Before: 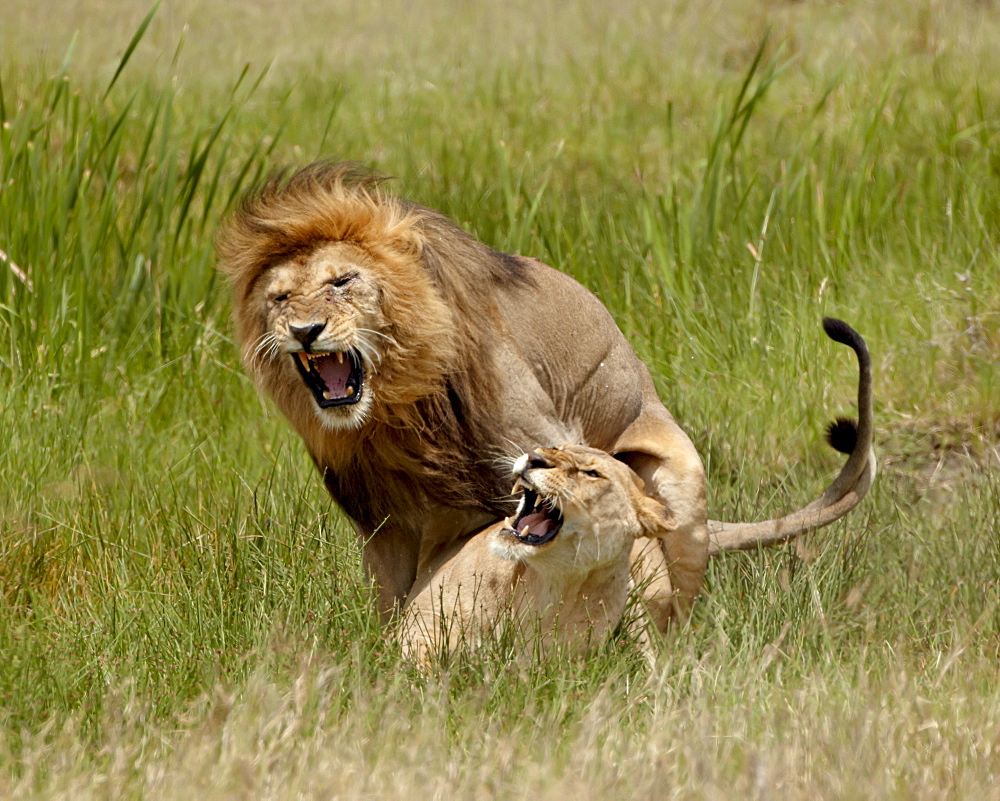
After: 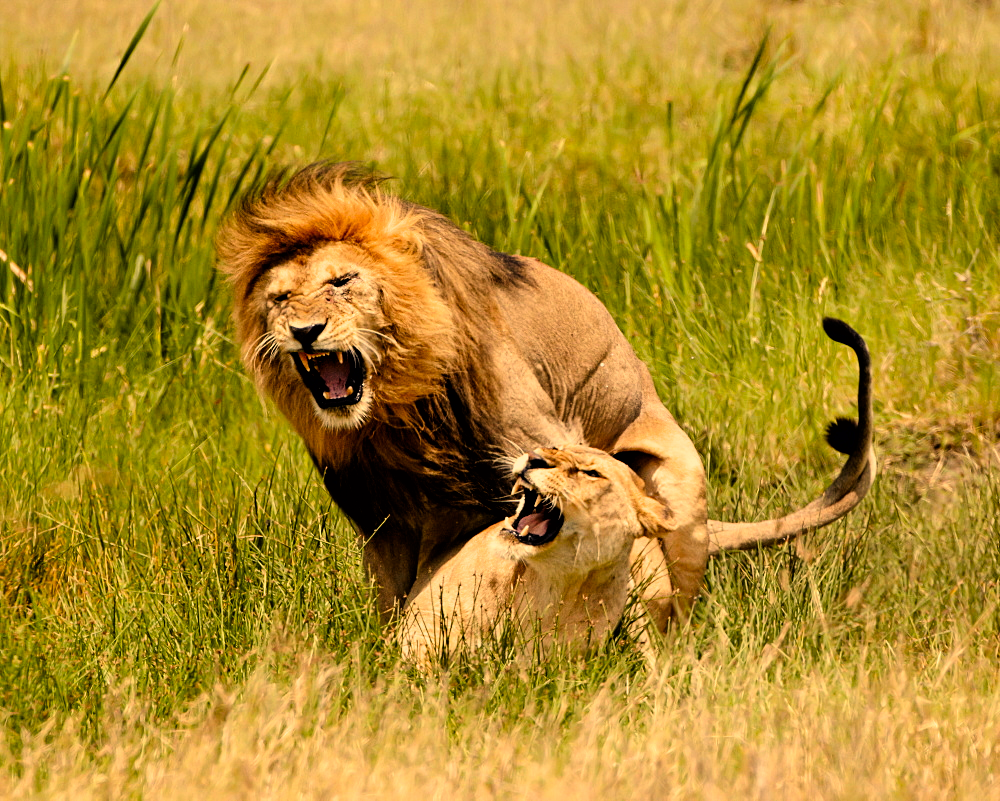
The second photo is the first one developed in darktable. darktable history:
color correction: highlights a* 14.87, highlights b* 31.77
filmic rgb: black relative exposure -5.33 EV, white relative exposure 2.86 EV, threshold 3.01 EV, dynamic range scaling -37.2%, hardness 4, contrast 1.622, highlights saturation mix -1.1%, color science v6 (2022), enable highlight reconstruction true
